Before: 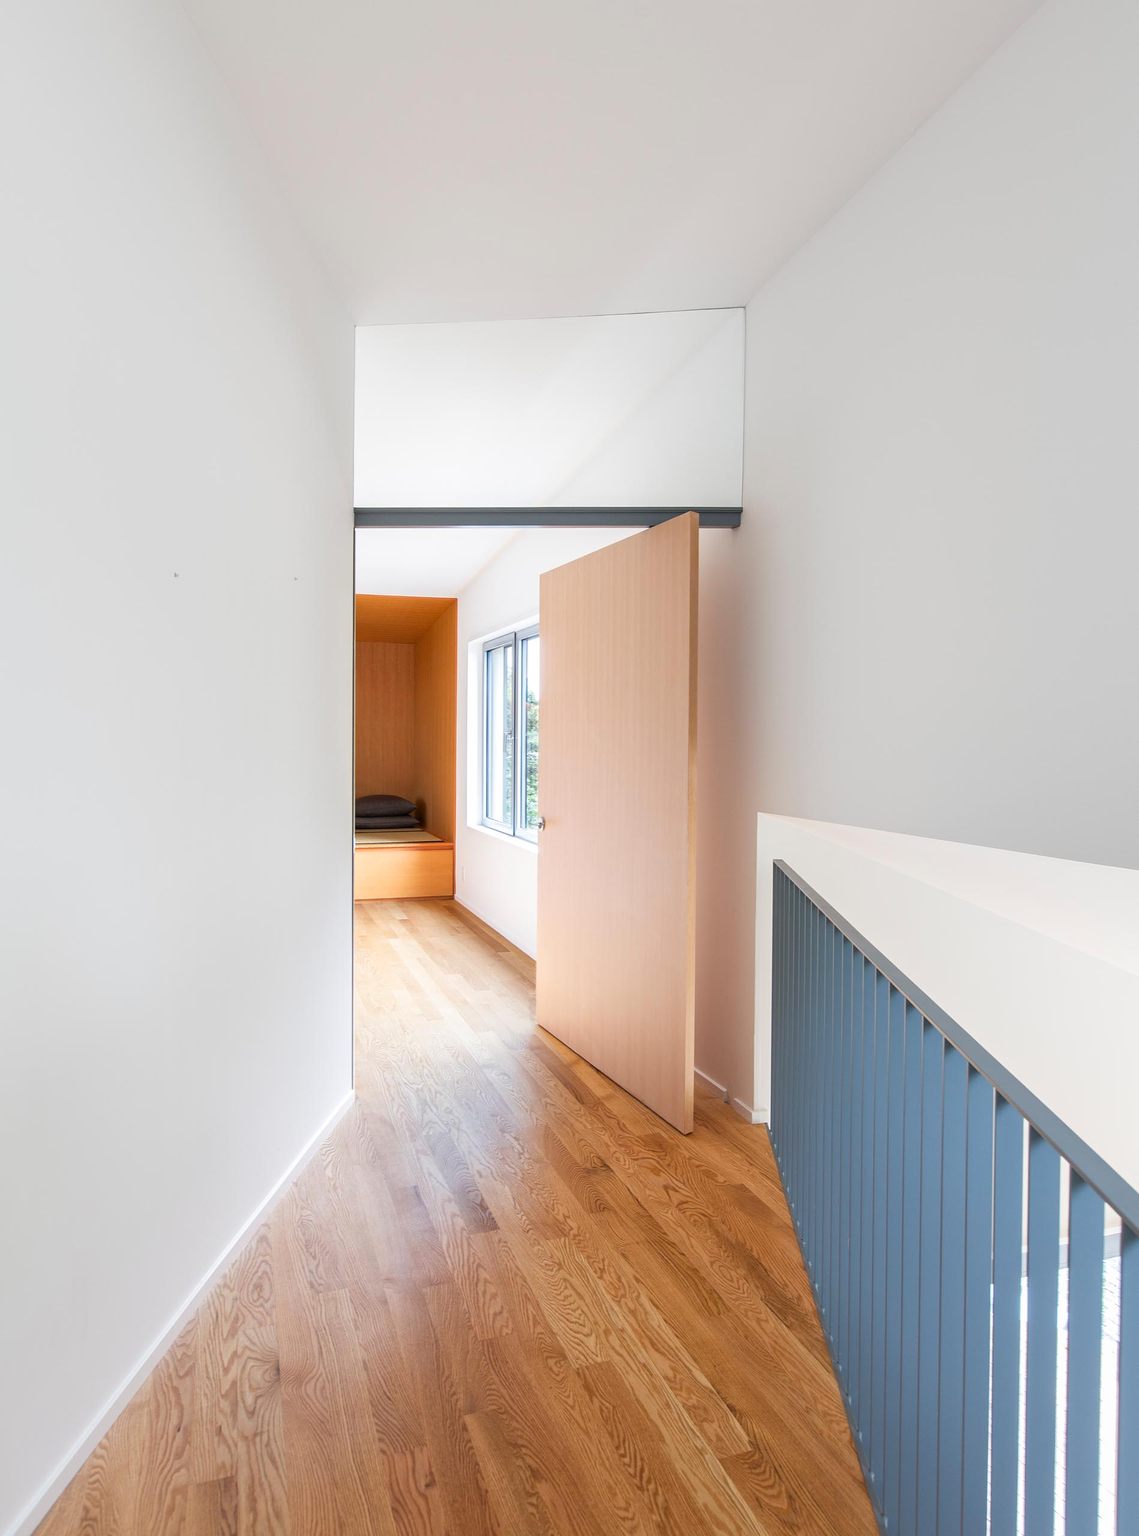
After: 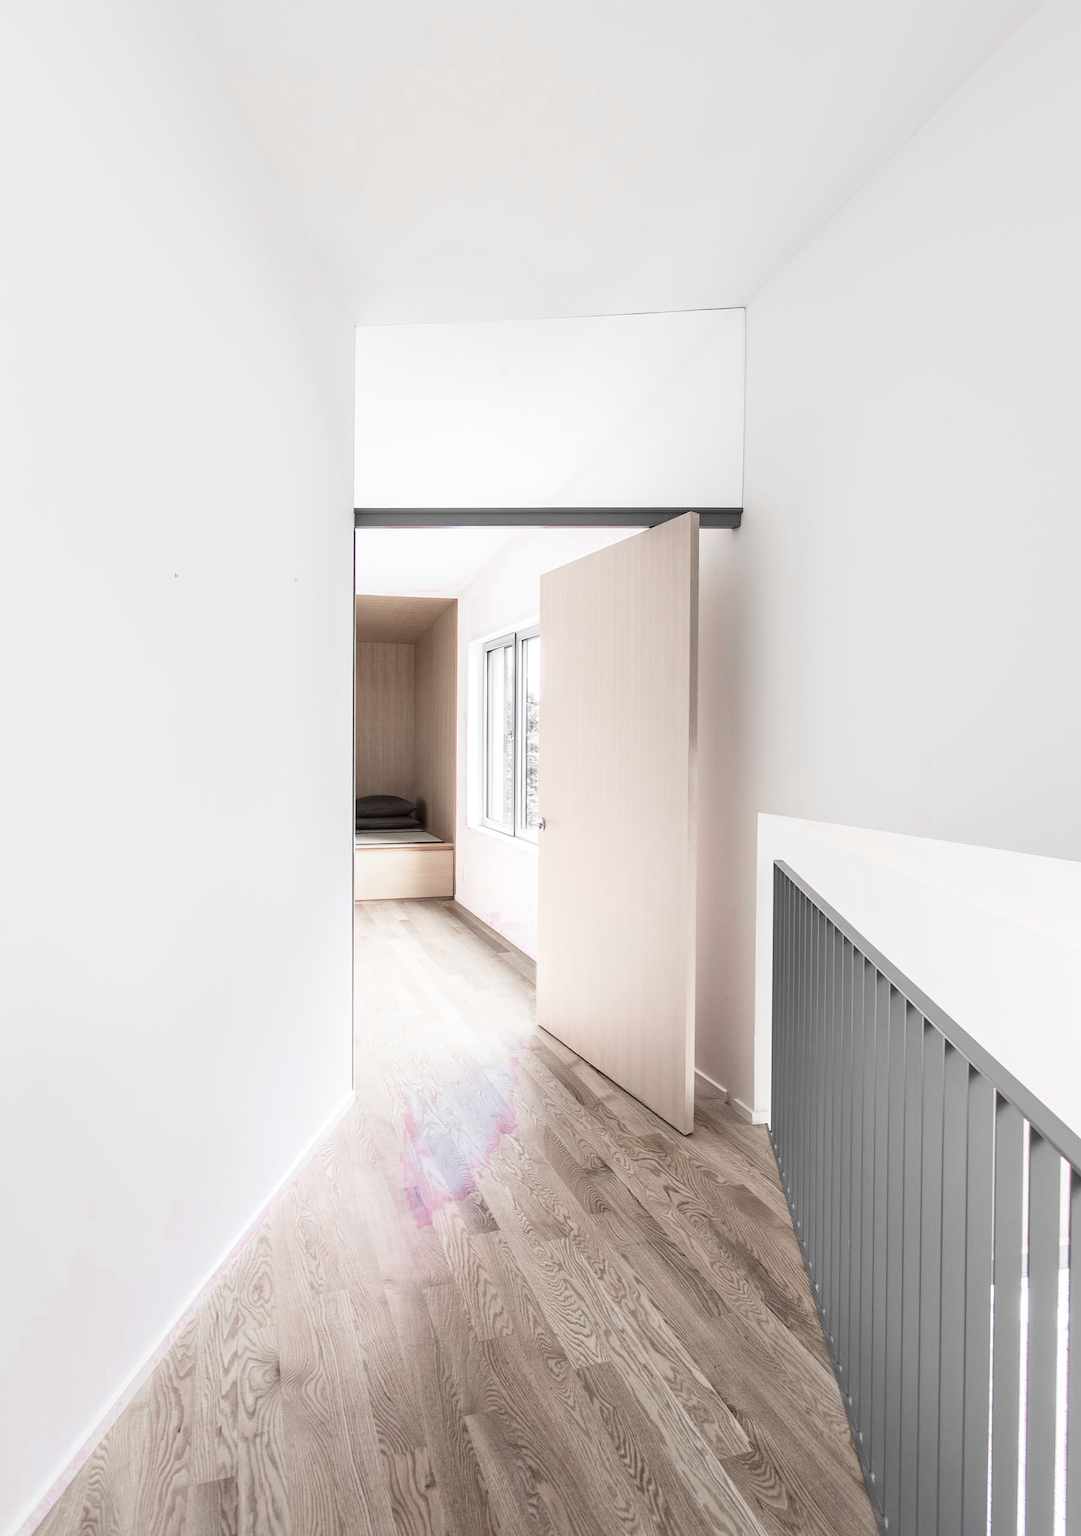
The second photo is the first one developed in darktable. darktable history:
velvia: on, module defaults
contrast brightness saturation: contrast 0.237, brightness 0.091
color zones: curves: ch0 [(0, 0.278) (0.143, 0.5) (0.286, 0.5) (0.429, 0.5) (0.571, 0.5) (0.714, 0.5) (0.857, 0.5) (1, 0.5)]; ch1 [(0, 1) (0.143, 0.165) (0.286, 0) (0.429, 0) (0.571, 0) (0.714, 0) (0.857, 0.5) (1, 0.5)]; ch2 [(0, 0.508) (0.143, 0.5) (0.286, 0.5) (0.429, 0.5) (0.571, 0.5) (0.714, 0.5) (0.857, 0.5) (1, 0.5)]
crop and rotate: left 0%, right 5.076%
